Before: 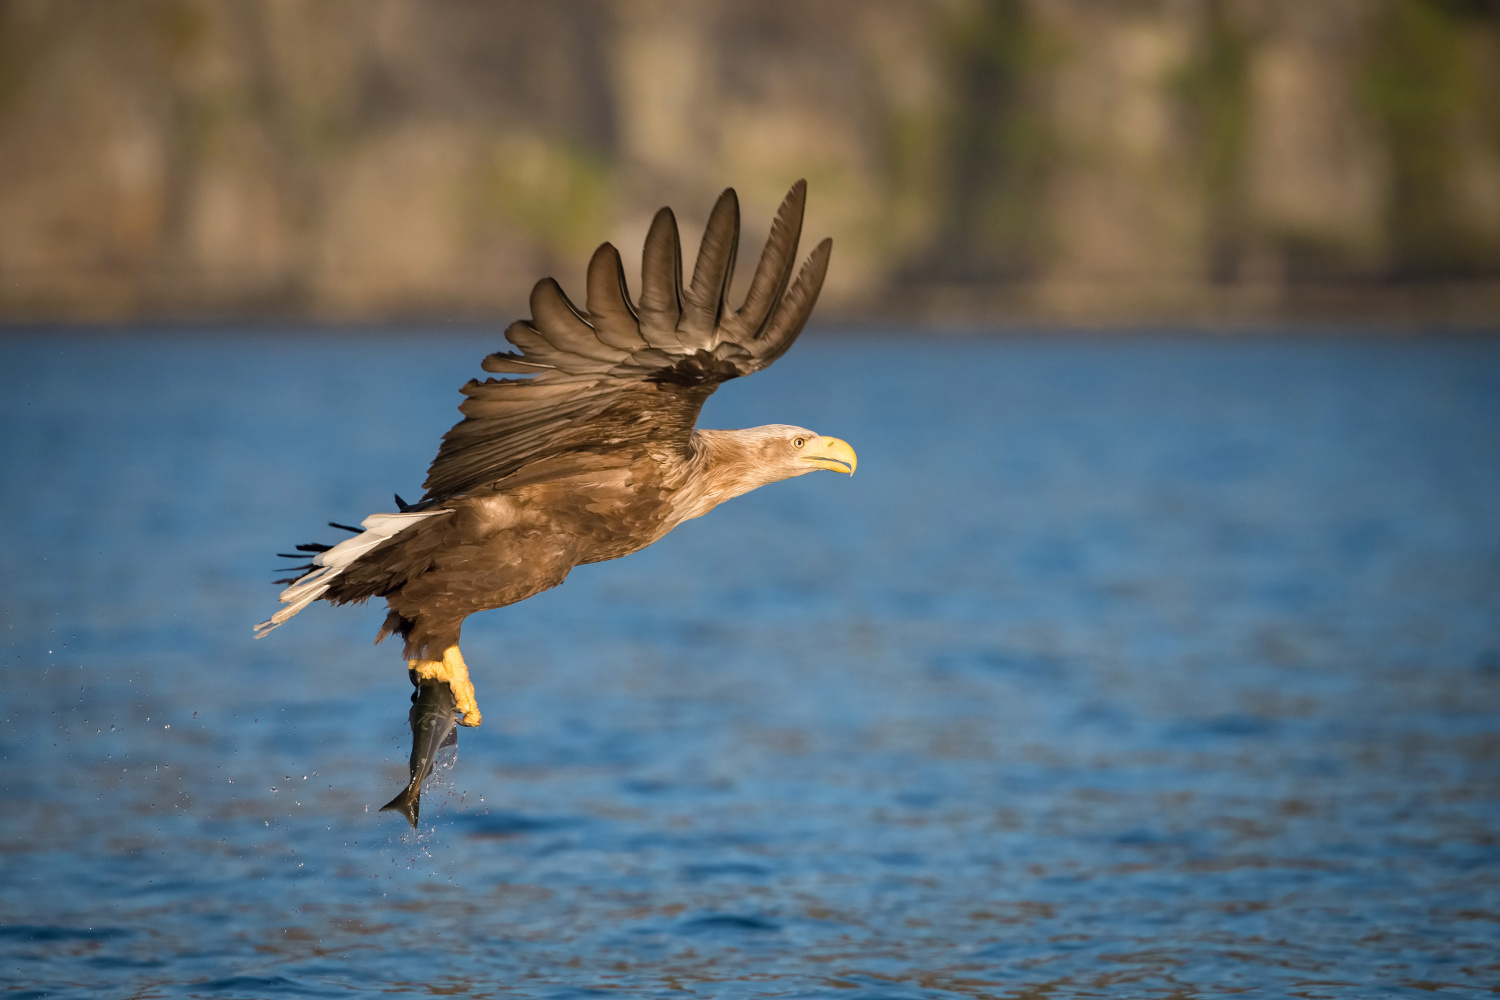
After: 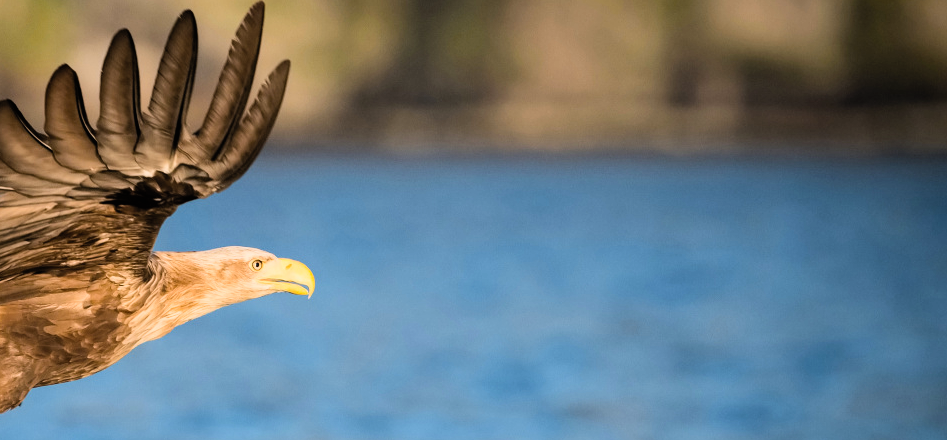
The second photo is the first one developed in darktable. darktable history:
tone equalizer: on, module defaults
filmic rgb: black relative exposure -5.09 EV, white relative exposure 3.51 EV, hardness 3.18, contrast 1.191, highlights saturation mix -49.69%
crop: left 36.146%, top 17.816%, right 0.668%, bottom 38.144%
contrast brightness saturation: contrast 0.205, brightness 0.165, saturation 0.223
